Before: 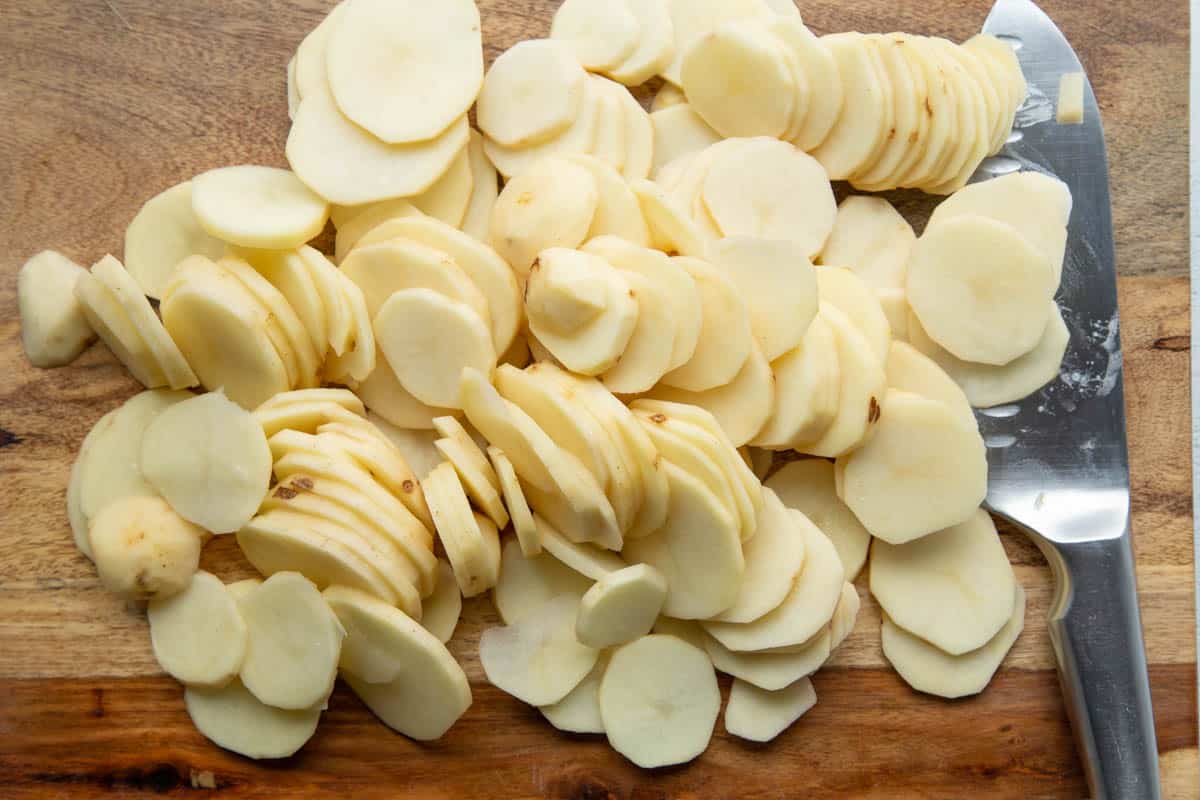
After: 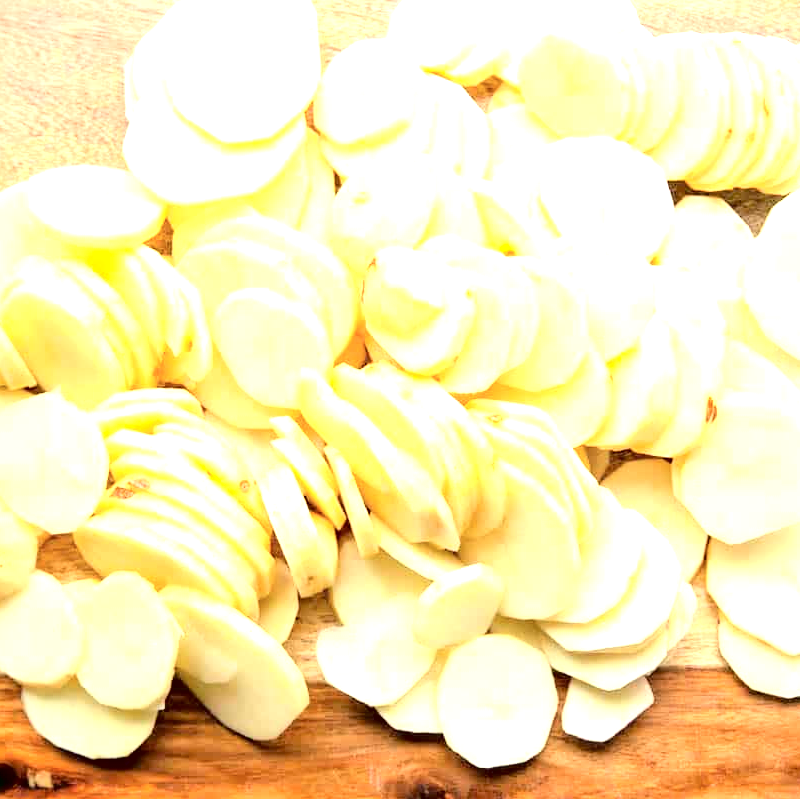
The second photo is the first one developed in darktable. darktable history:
exposure: exposure 1.992 EV, compensate exposure bias true, compensate highlight preservation false
crop and rotate: left 13.656%, right 19.613%
tone curve: curves: ch0 [(0, 0) (0.003, 0) (0.011, 0.001) (0.025, 0.003) (0.044, 0.005) (0.069, 0.012) (0.1, 0.023) (0.136, 0.039) (0.177, 0.088) (0.224, 0.15) (0.277, 0.239) (0.335, 0.334) (0.399, 0.43) (0.468, 0.526) (0.543, 0.621) (0.623, 0.711) (0.709, 0.791) (0.801, 0.87) (0.898, 0.949) (1, 1)], color space Lab, independent channels, preserve colors none
